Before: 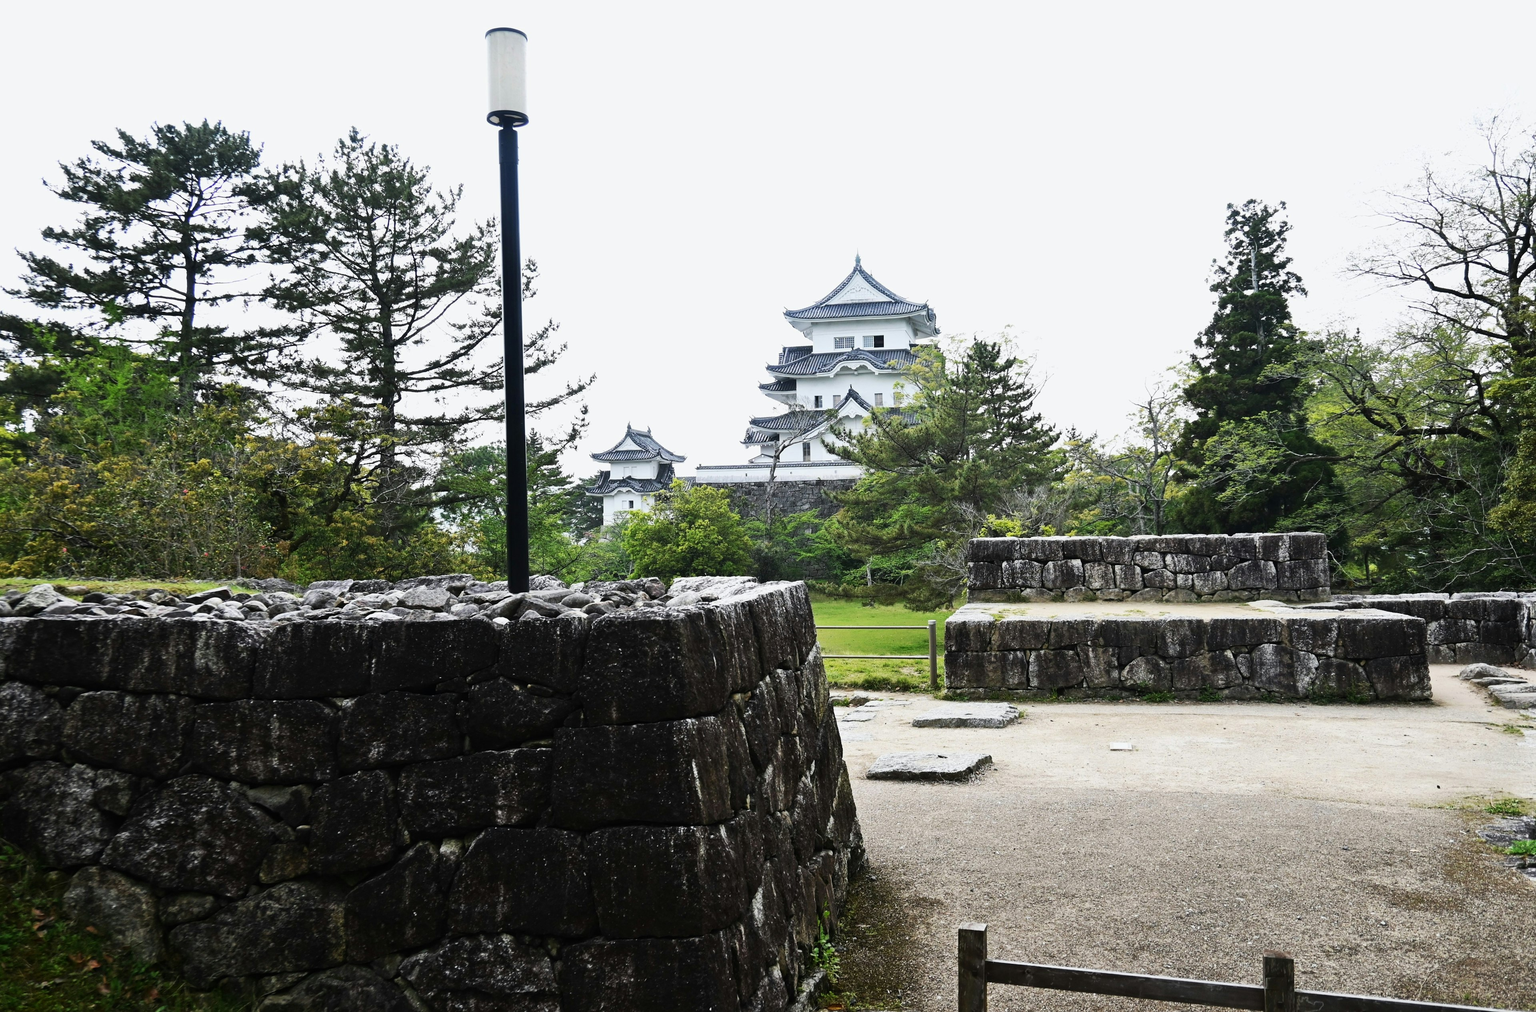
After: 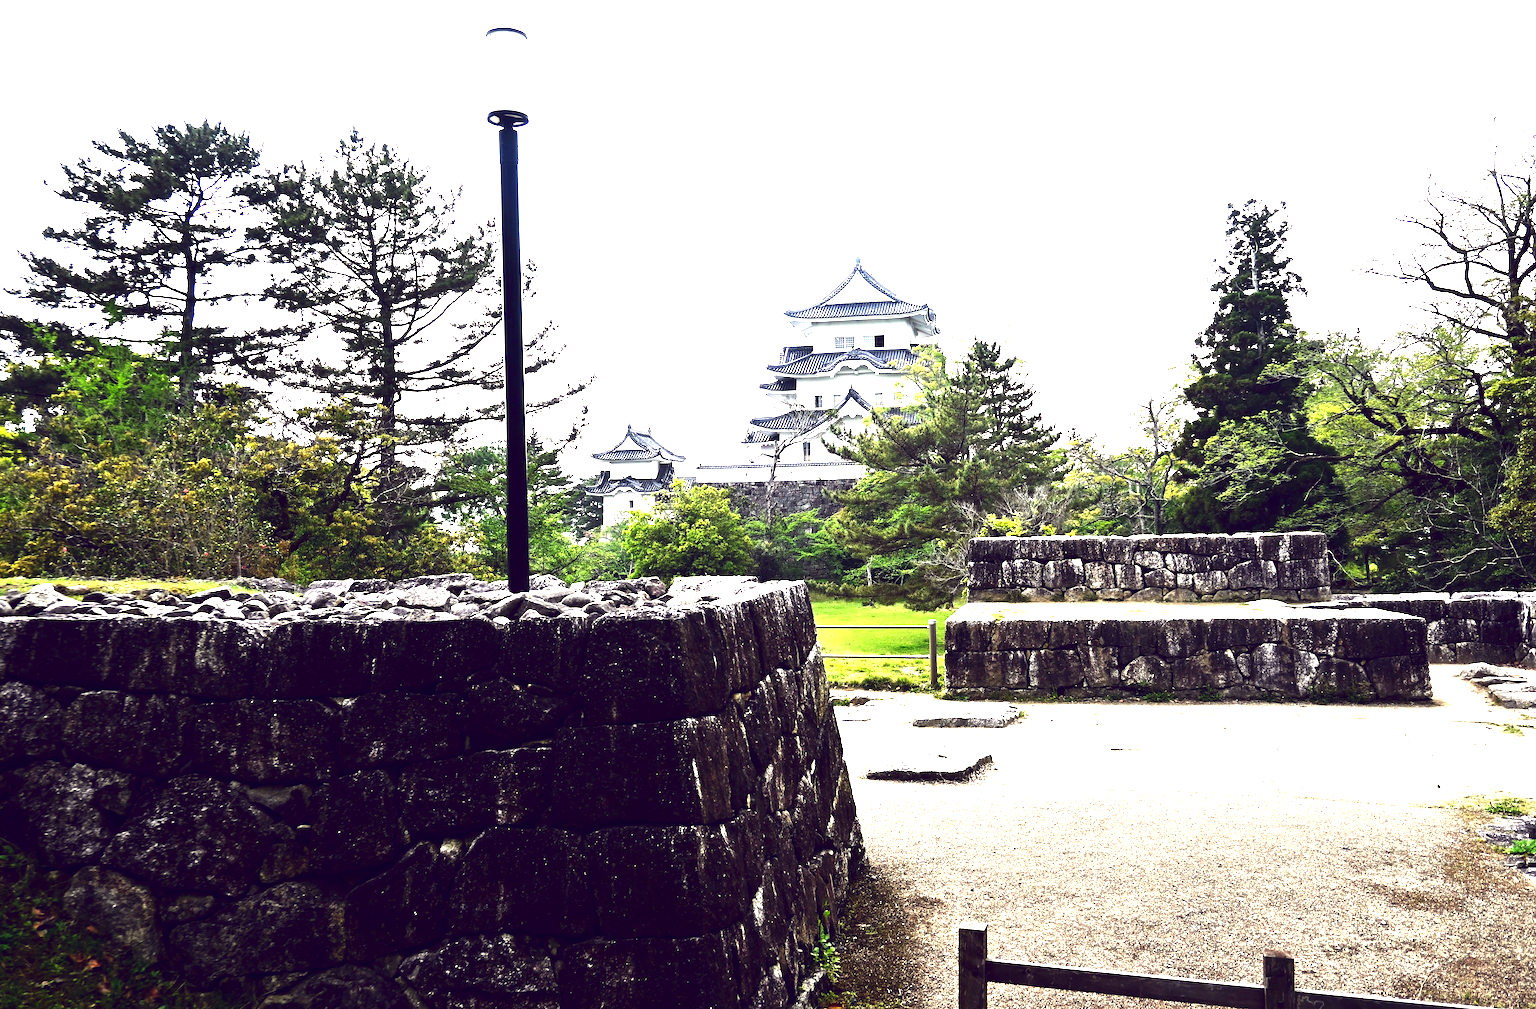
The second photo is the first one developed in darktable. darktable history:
color balance: lift [1.001, 0.997, 0.99, 1.01], gamma [1.007, 1, 0.975, 1.025], gain [1, 1.065, 1.052, 0.935], contrast 13.25%
contrast brightness saturation: contrast 0.07, brightness -0.13, saturation 0.06
crop: top 0.05%, bottom 0.098%
exposure: exposure 1.061 EV, compensate highlight preservation false
